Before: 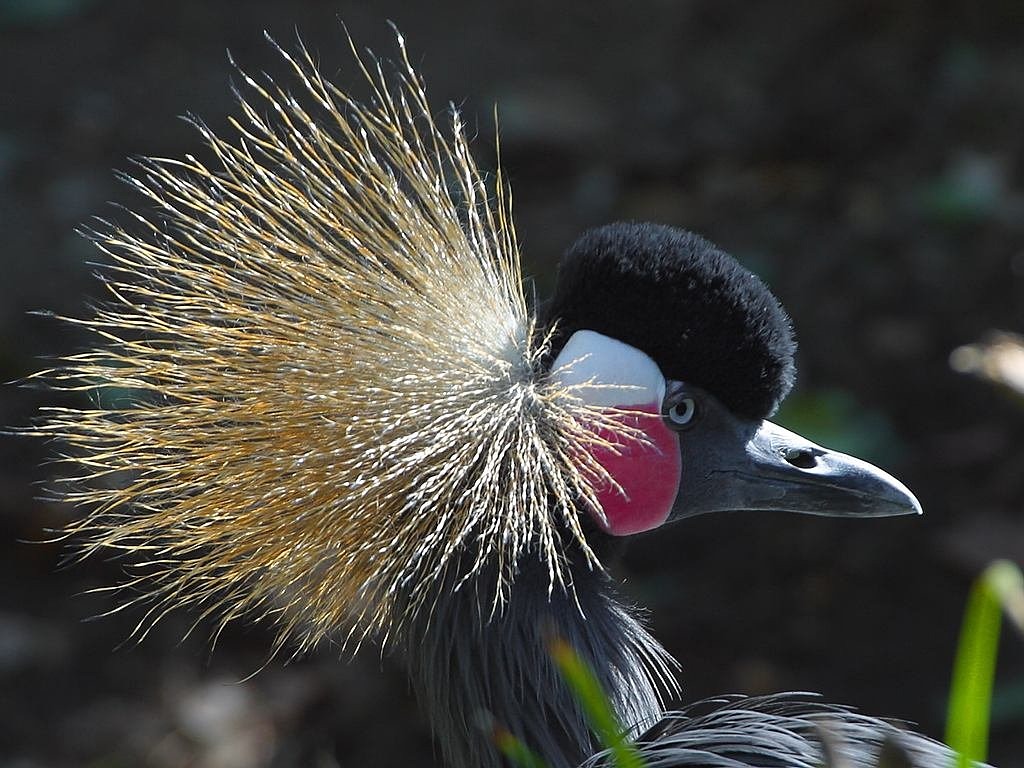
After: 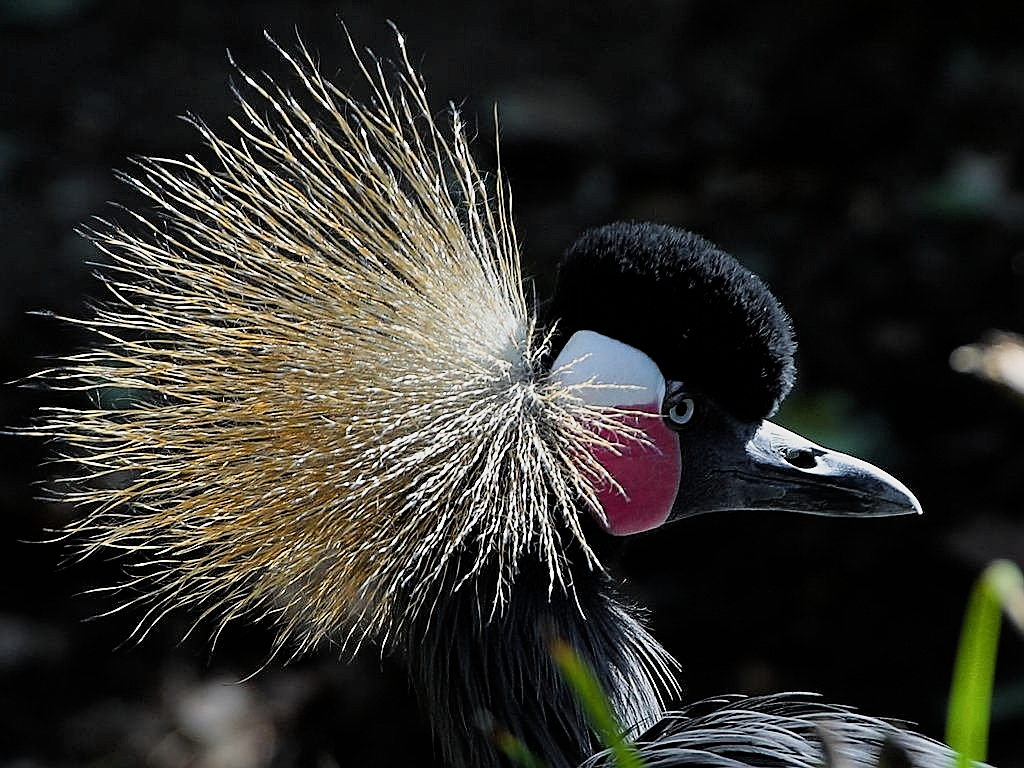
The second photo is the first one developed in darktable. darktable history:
sharpen: on, module defaults
filmic rgb: black relative exposure -5.01 EV, white relative exposure 3.54 EV, hardness 3.17, contrast 1.184, highlights saturation mix -48.64%
